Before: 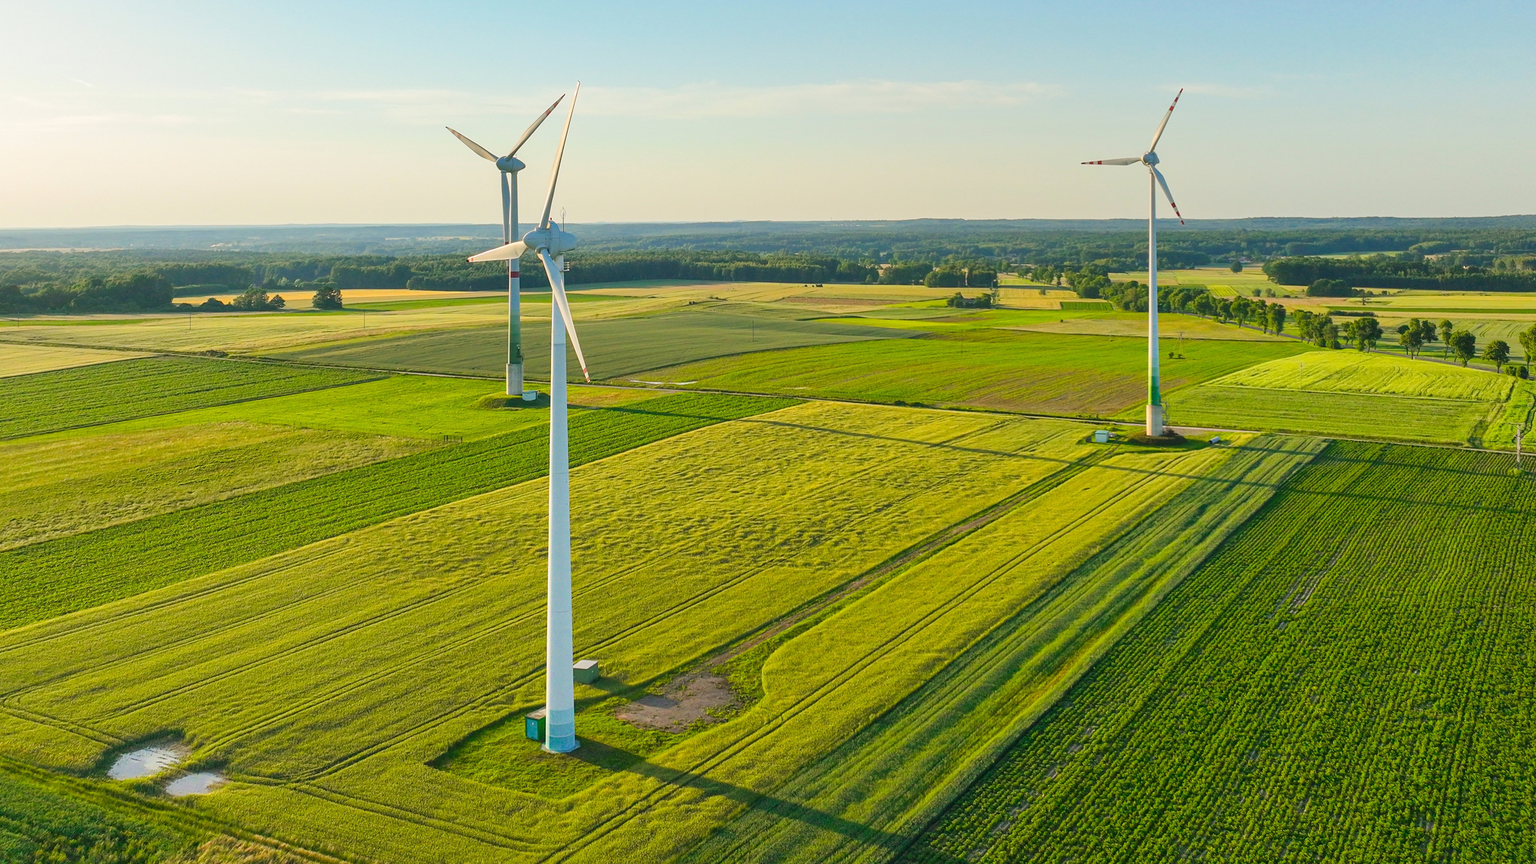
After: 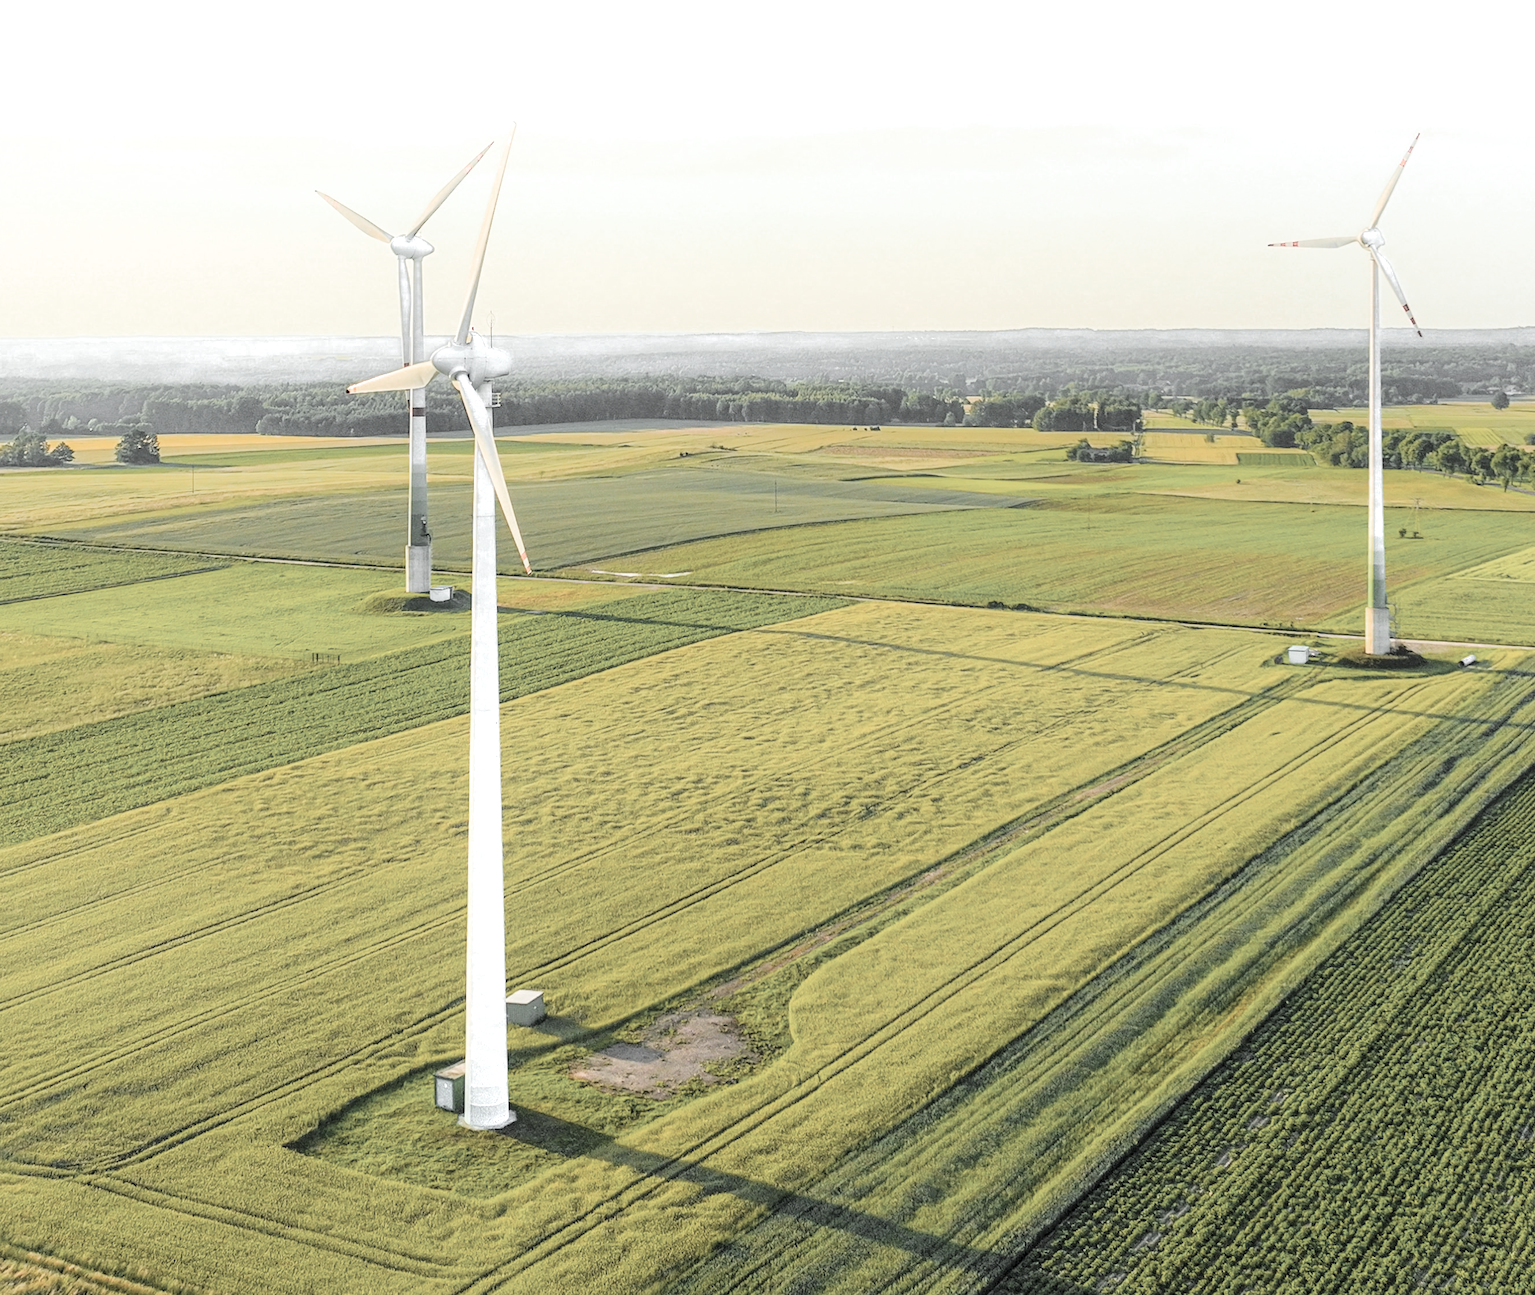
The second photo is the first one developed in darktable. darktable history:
local contrast: on, module defaults
crop: left 15.371%, right 17.928%
tone equalizer: edges refinement/feathering 500, mask exposure compensation -1.57 EV, preserve details no
shadows and highlights: shadows -22.84, highlights 47.52, soften with gaussian
color balance rgb: perceptual saturation grading › global saturation 25.838%, global vibrance 9.575%
color zones: curves: ch0 [(0, 0.613) (0.01, 0.613) (0.245, 0.448) (0.498, 0.529) (0.642, 0.665) (0.879, 0.777) (0.99, 0.613)]; ch1 [(0, 0.035) (0.121, 0.189) (0.259, 0.197) (0.415, 0.061) (0.589, 0.022) (0.732, 0.022) (0.857, 0.026) (0.991, 0.053)]
base curve: curves: ch0 [(0, 0) (0.008, 0.007) (0.022, 0.029) (0.048, 0.089) (0.092, 0.197) (0.191, 0.399) (0.275, 0.534) (0.357, 0.65) (0.477, 0.78) (0.542, 0.833) (0.799, 0.973) (1, 1)]
